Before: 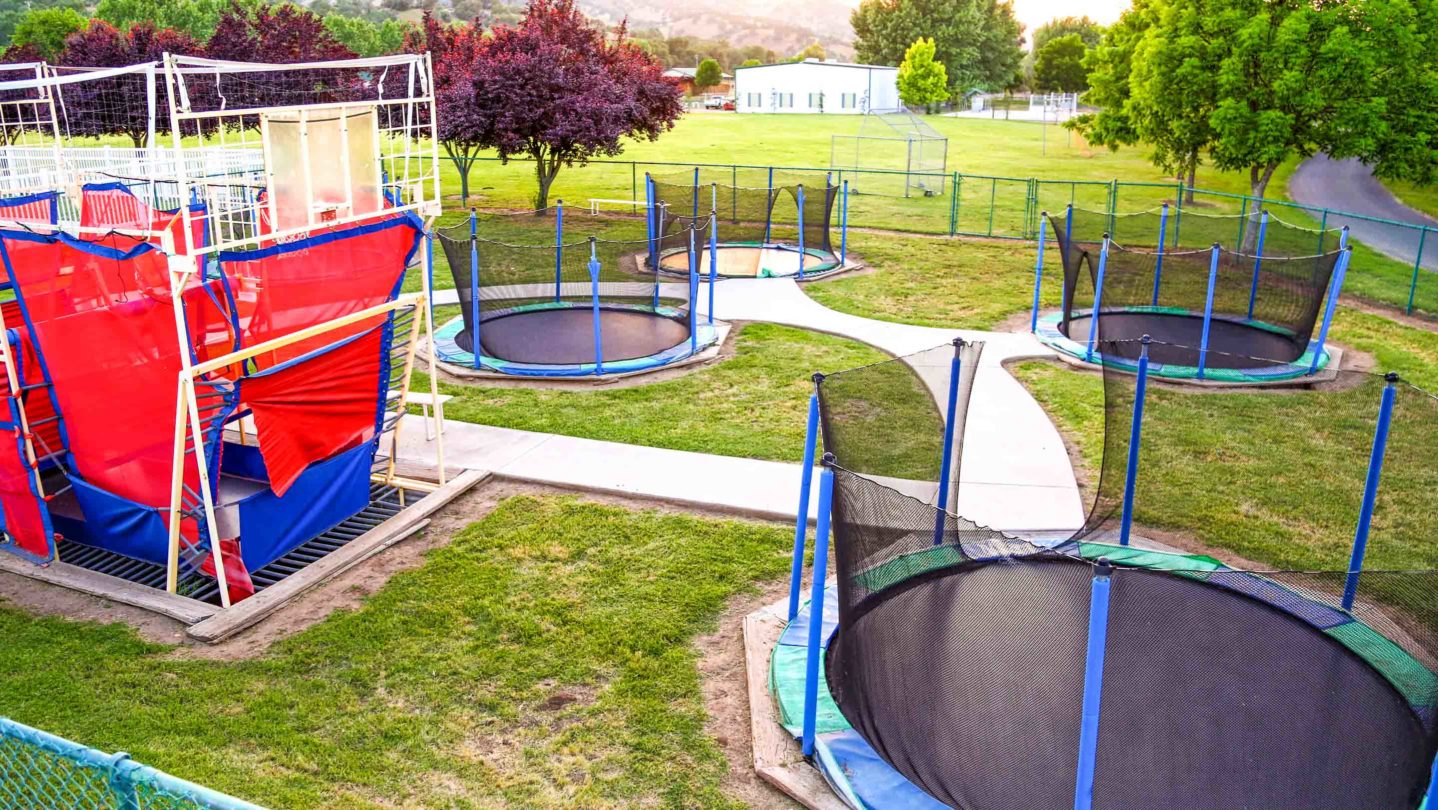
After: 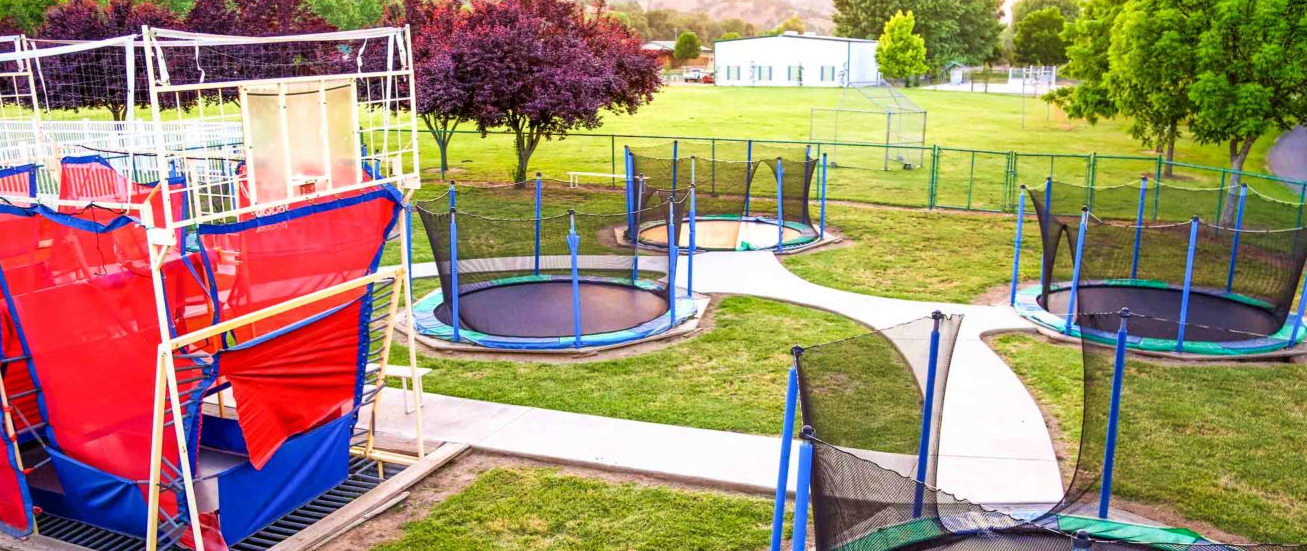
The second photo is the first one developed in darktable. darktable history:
velvia: on, module defaults
crop: left 1.515%, top 3.361%, right 7.536%, bottom 28.508%
